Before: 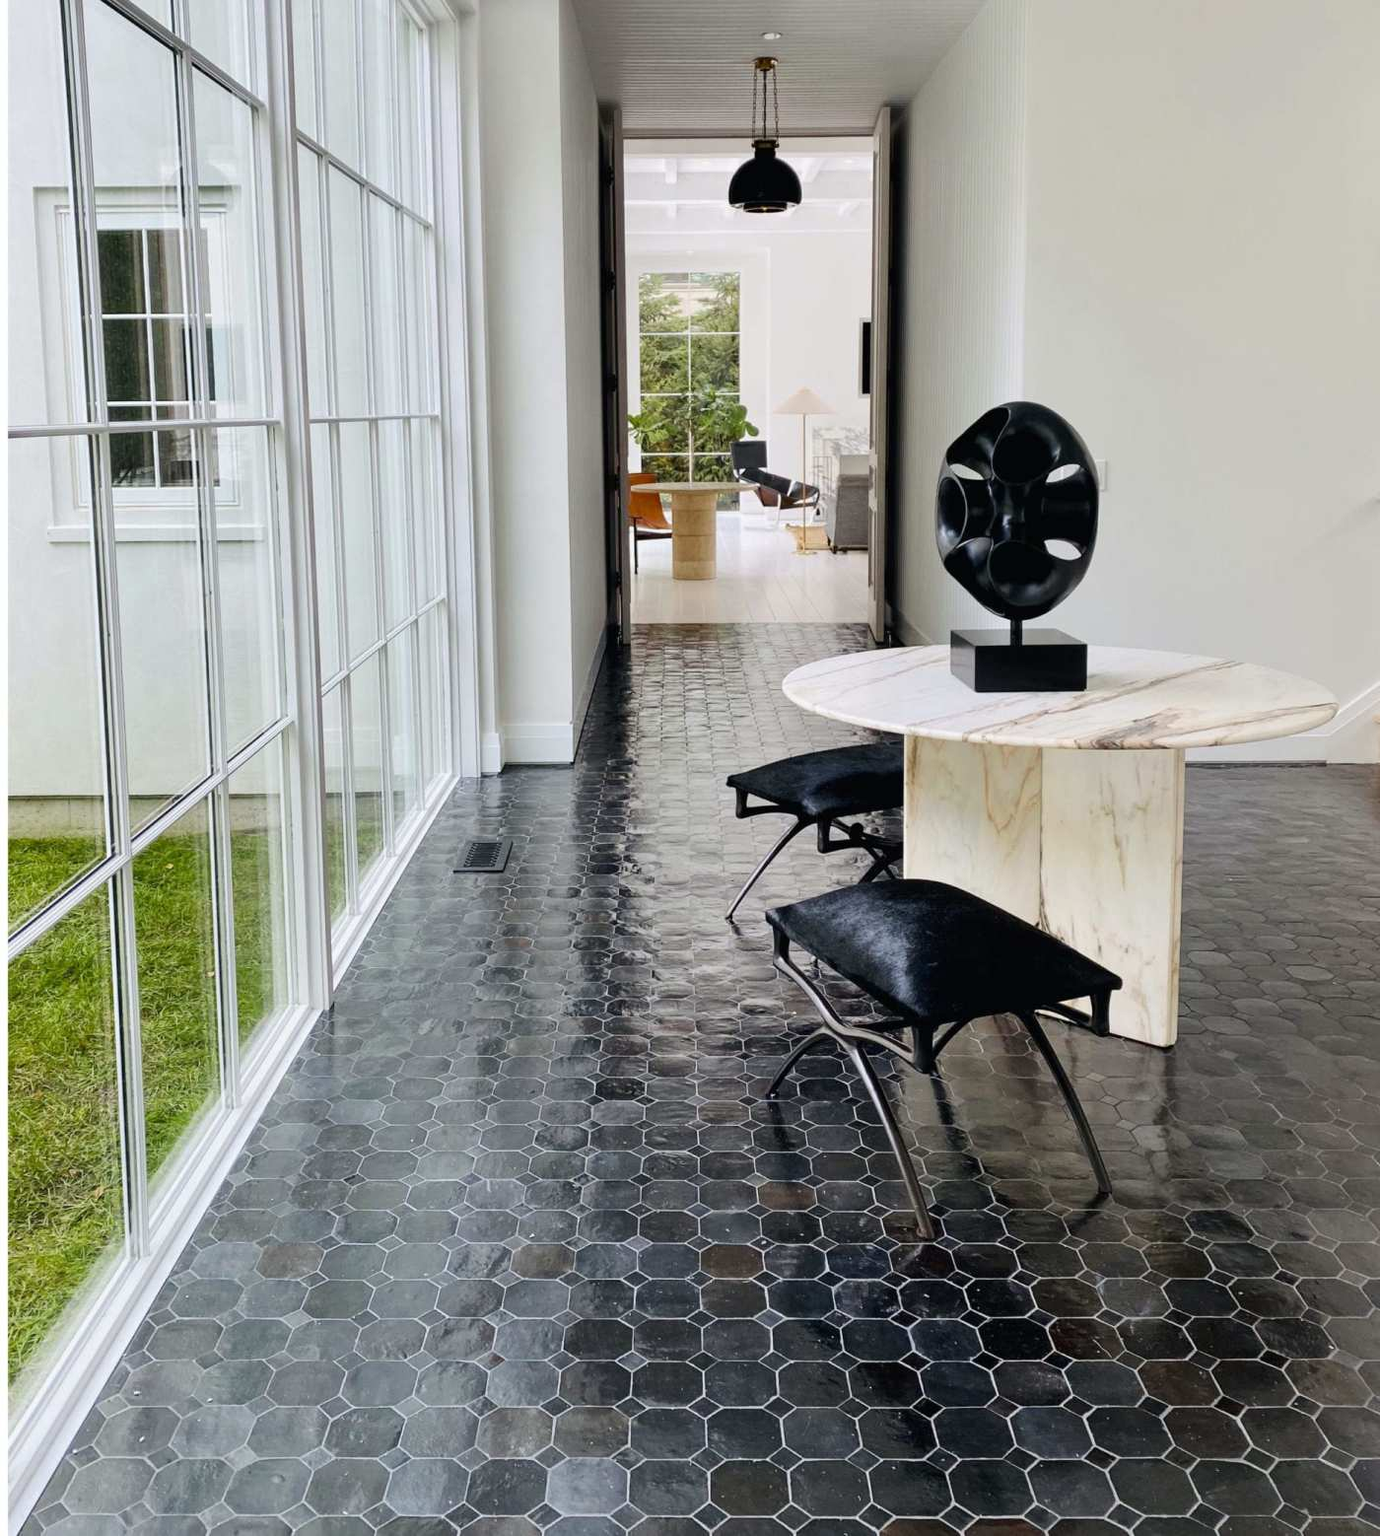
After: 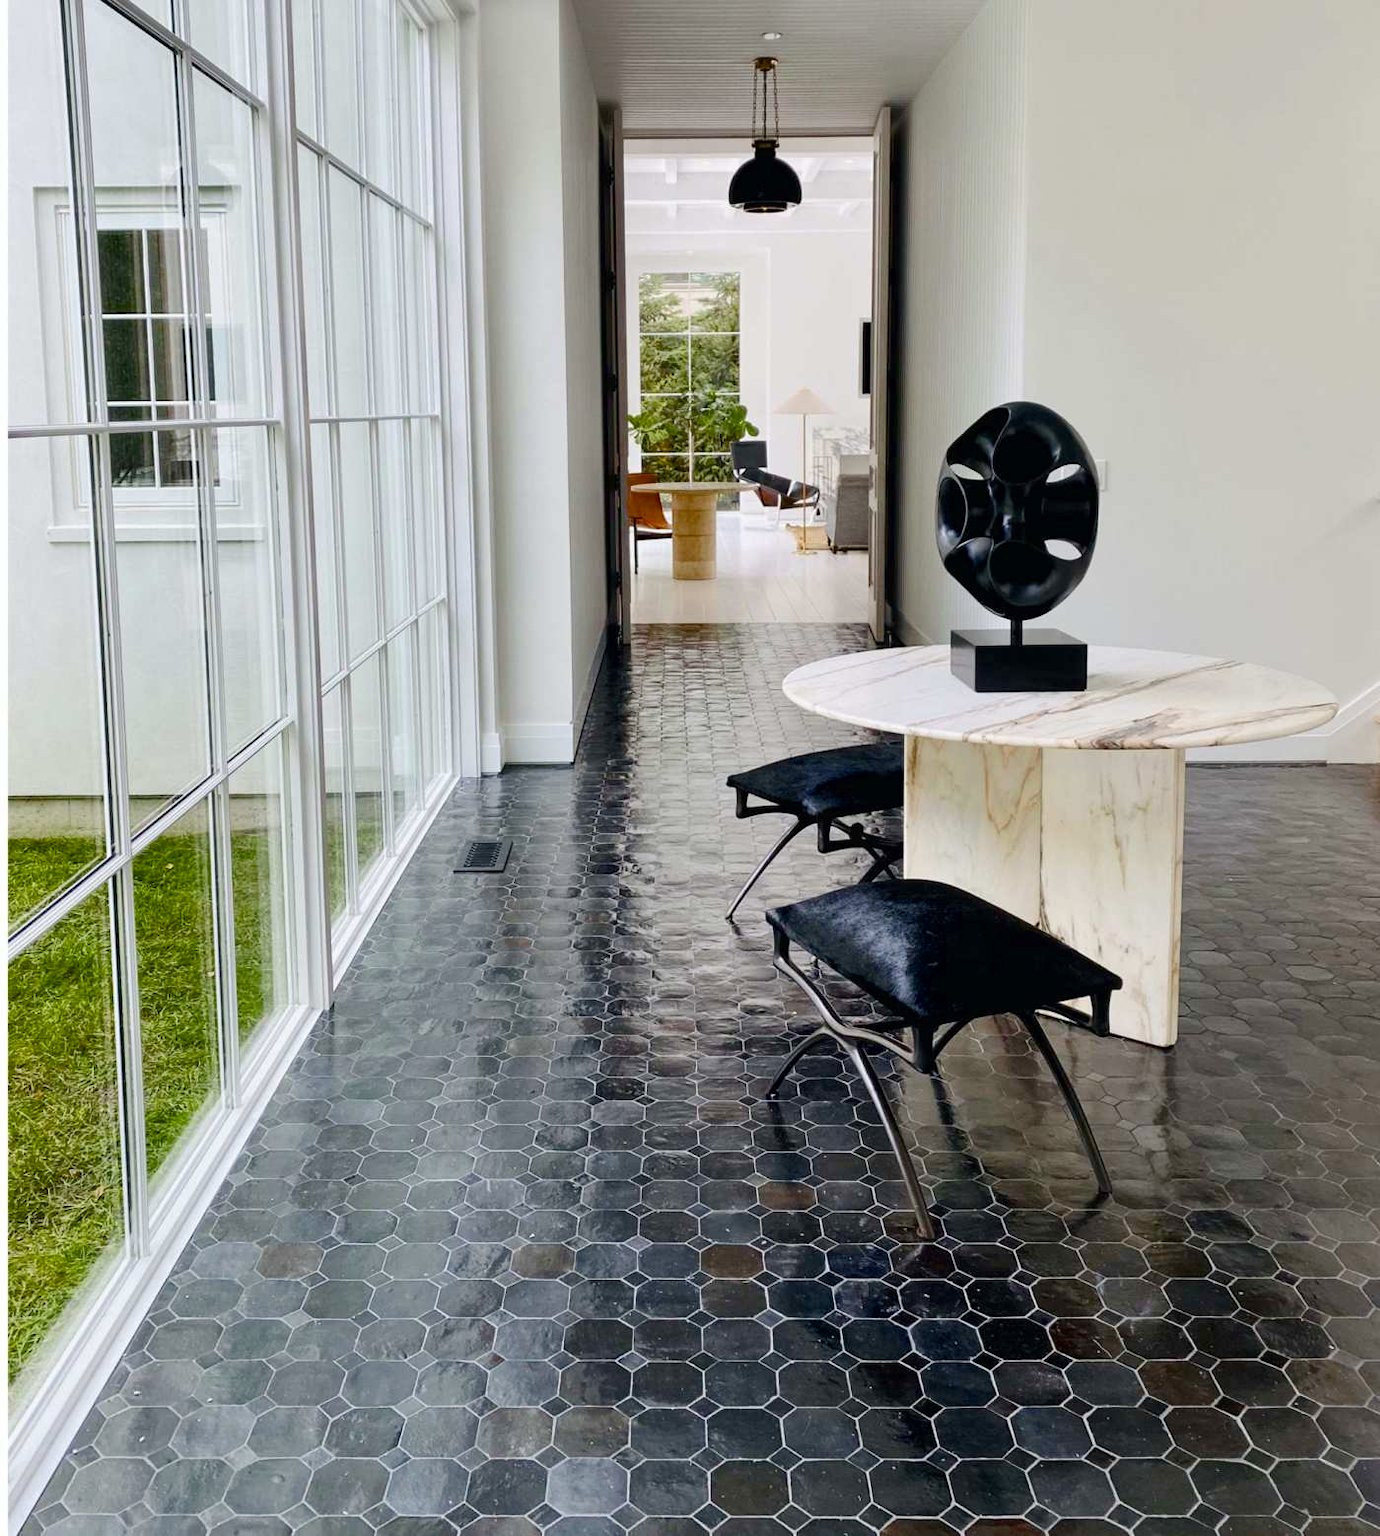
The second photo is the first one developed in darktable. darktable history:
color balance rgb: perceptual saturation grading › global saturation 20%, perceptual saturation grading › highlights -25.359%, perceptual saturation grading › shadows 25.349%, saturation formula JzAzBz (2021)
